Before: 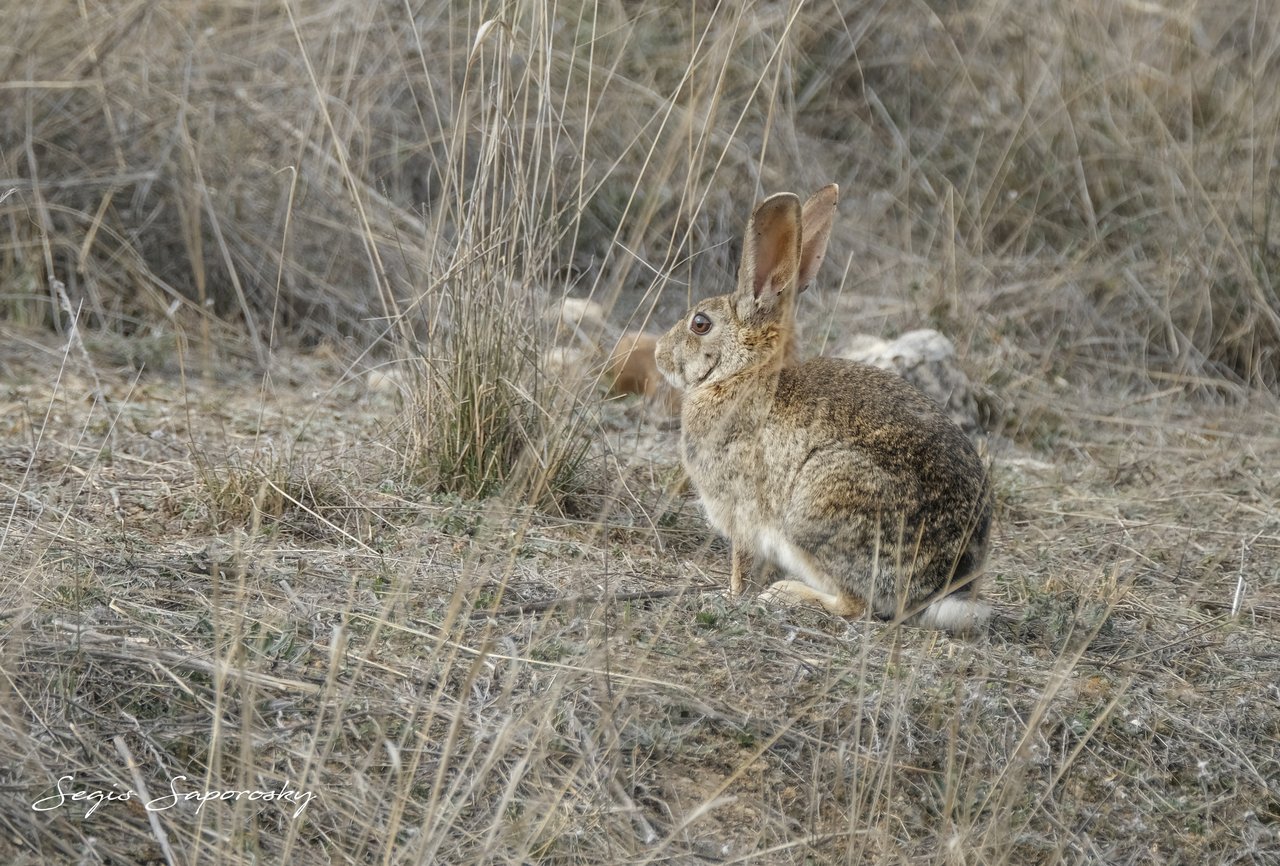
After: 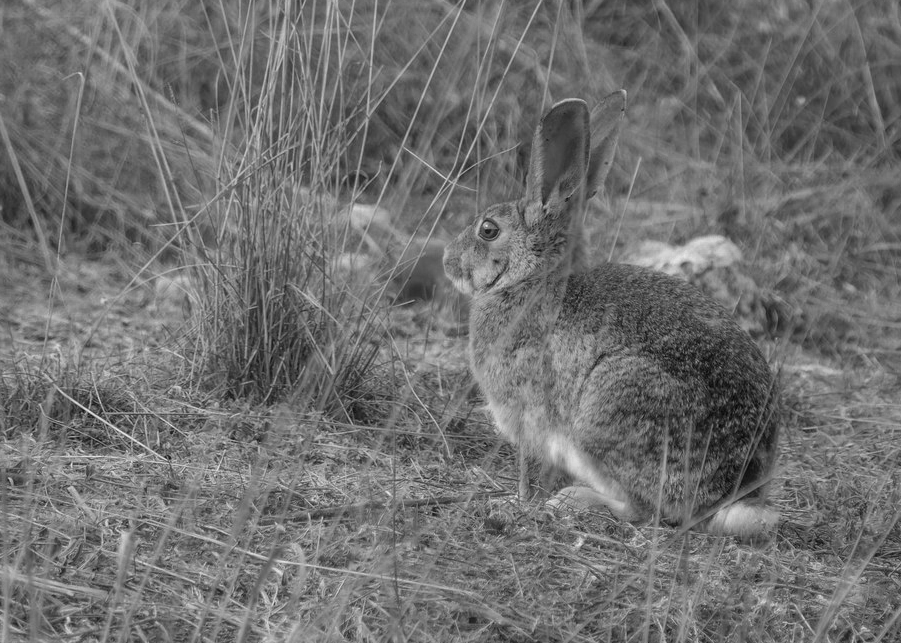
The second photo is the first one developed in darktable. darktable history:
crop and rotate: left 16.613%, top 10.919%, right 12.919%, bottom 14.719%
color zones: curves: ch0 [(0.287, 0.048) (0.493, 0.484) (0.737, 0.816)]; ch1 [(0, 0) (0.143, 0) (0.286, 0) (0.429, 0) (0.571, 0) (0.714, 0) (0.857, 0)]
